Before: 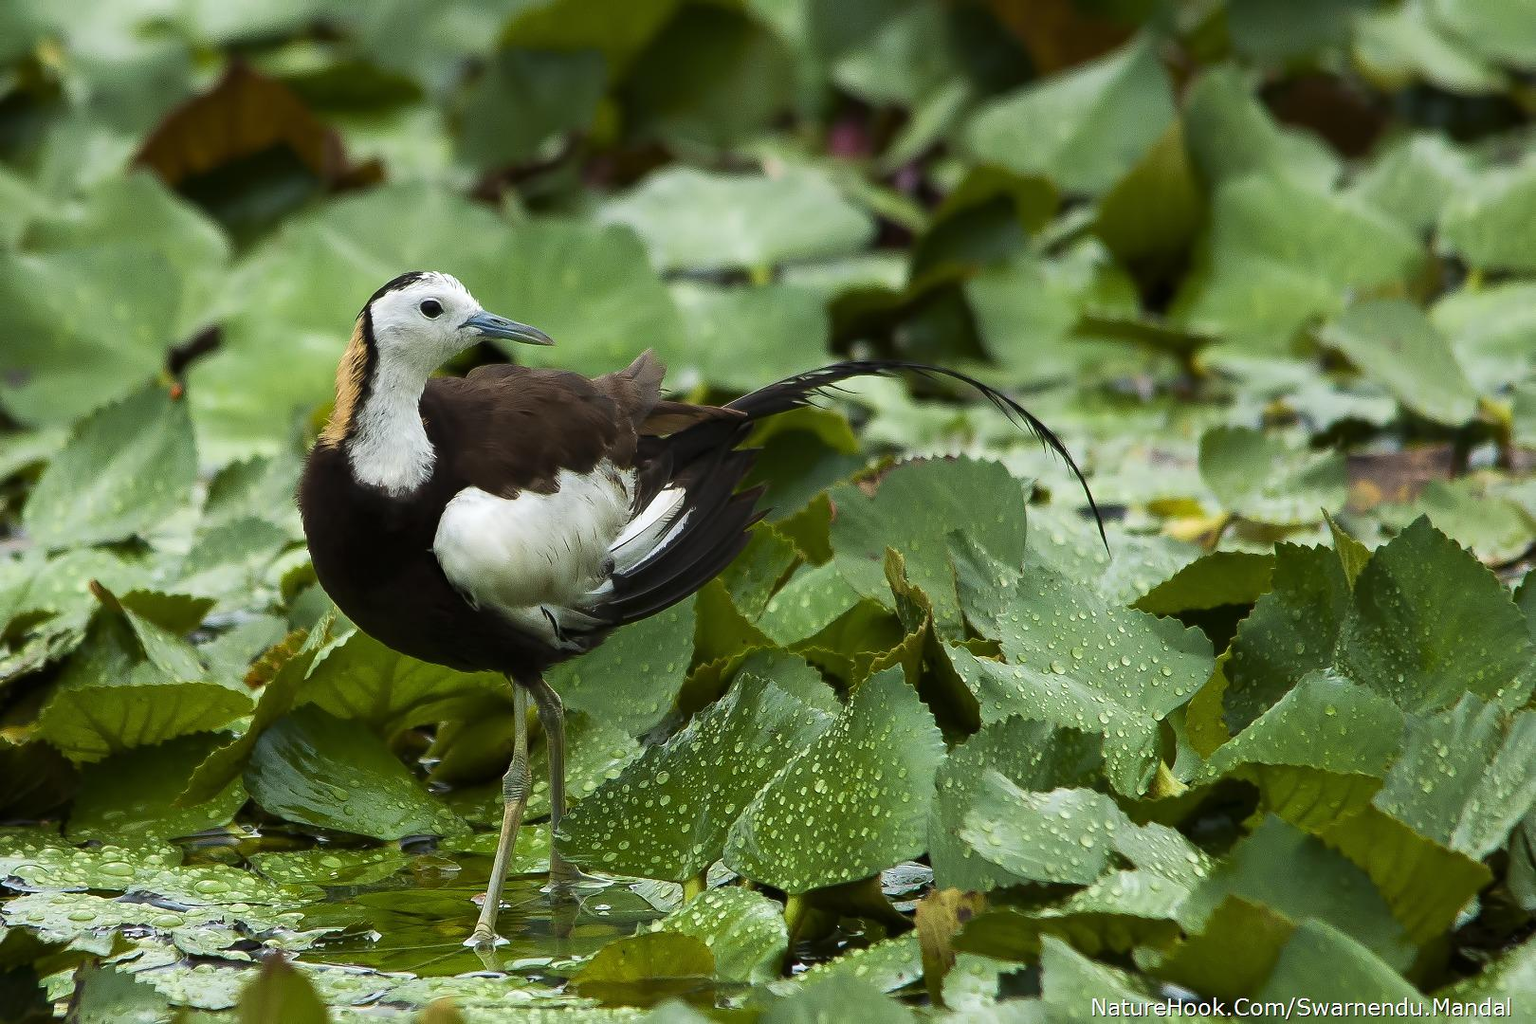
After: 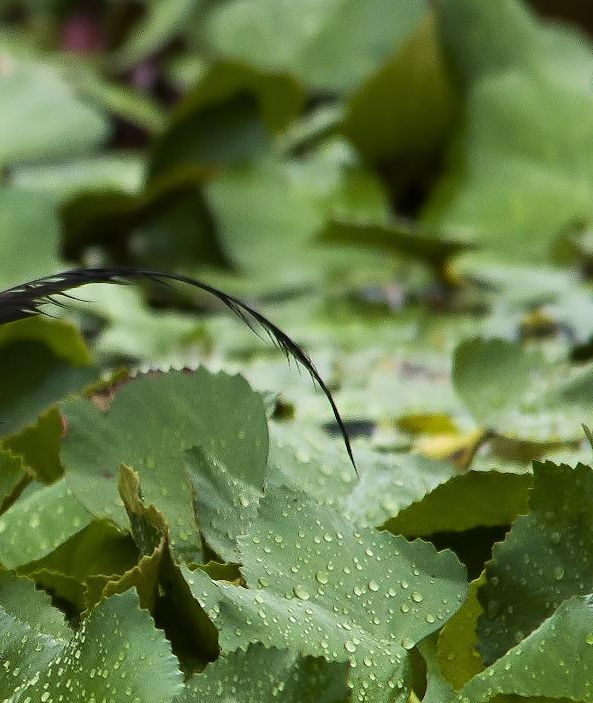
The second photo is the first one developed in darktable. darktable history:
crop and rotate: left 49.936%, top 10.094%, right 13.136%, bottom 24.256%
rotate and perspective: rotation 0.192°, lens shift (horizontal) -0.015, crop left 0.005, crop right 0.996, crop top 0.006, crop bottom 0.99
